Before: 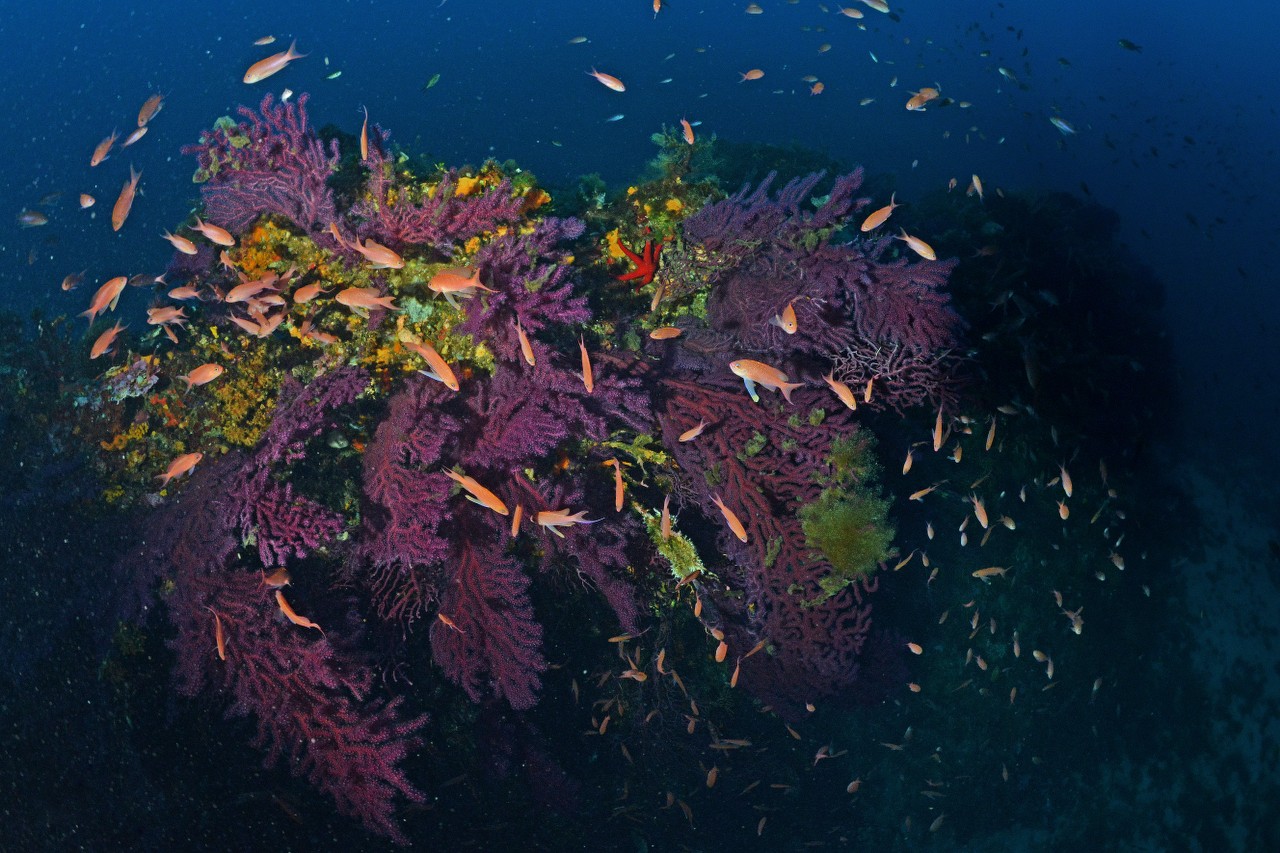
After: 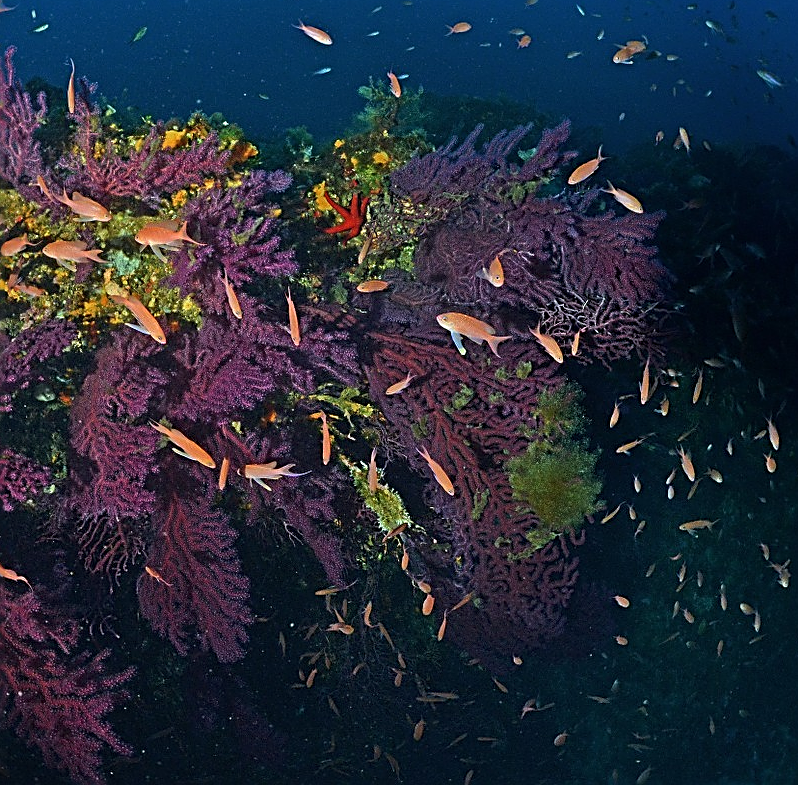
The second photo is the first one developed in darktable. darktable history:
sharpen: amount 1
crop and rotate: left 22.918%, top 5.629%, right 14.711%, bottom 2.247%
